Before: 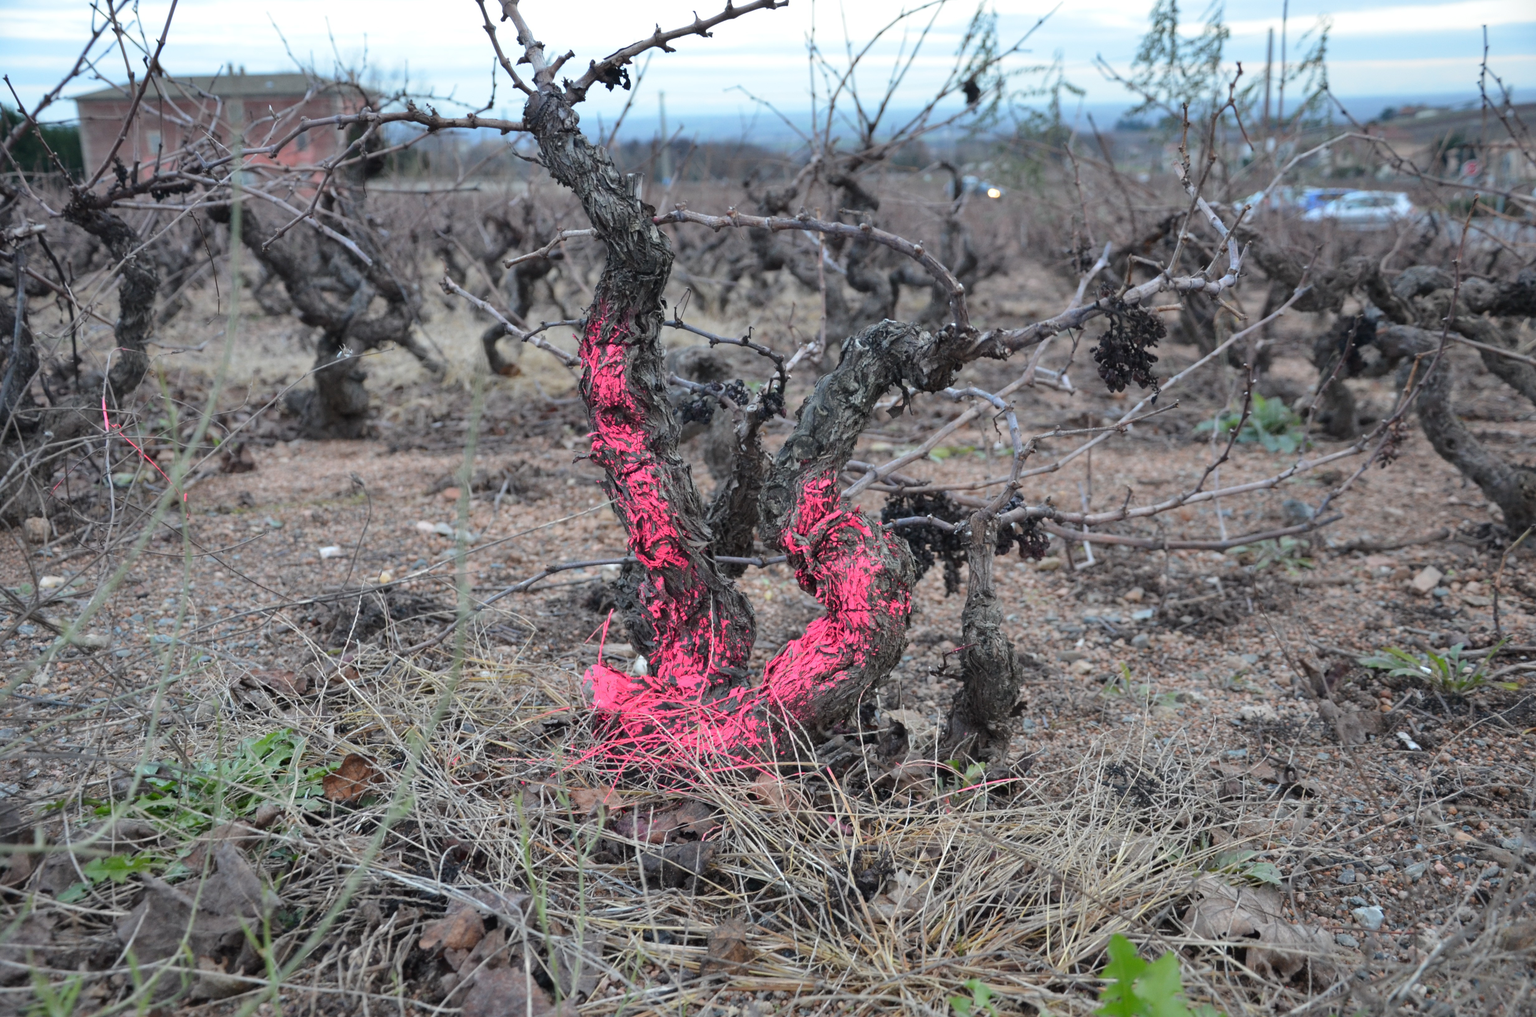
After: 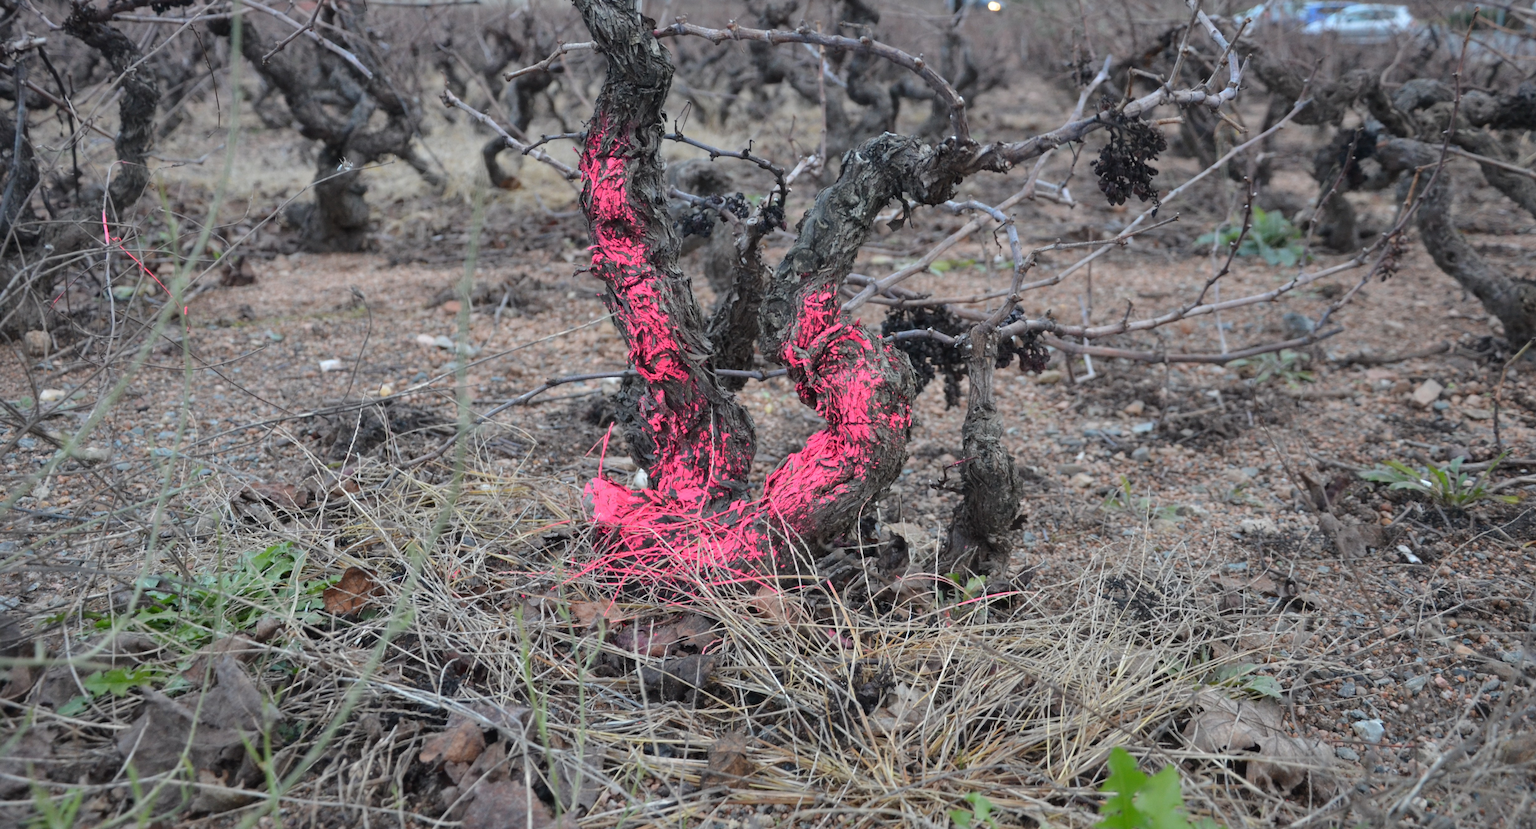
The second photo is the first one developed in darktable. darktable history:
crop and rotate: top 18.419%
